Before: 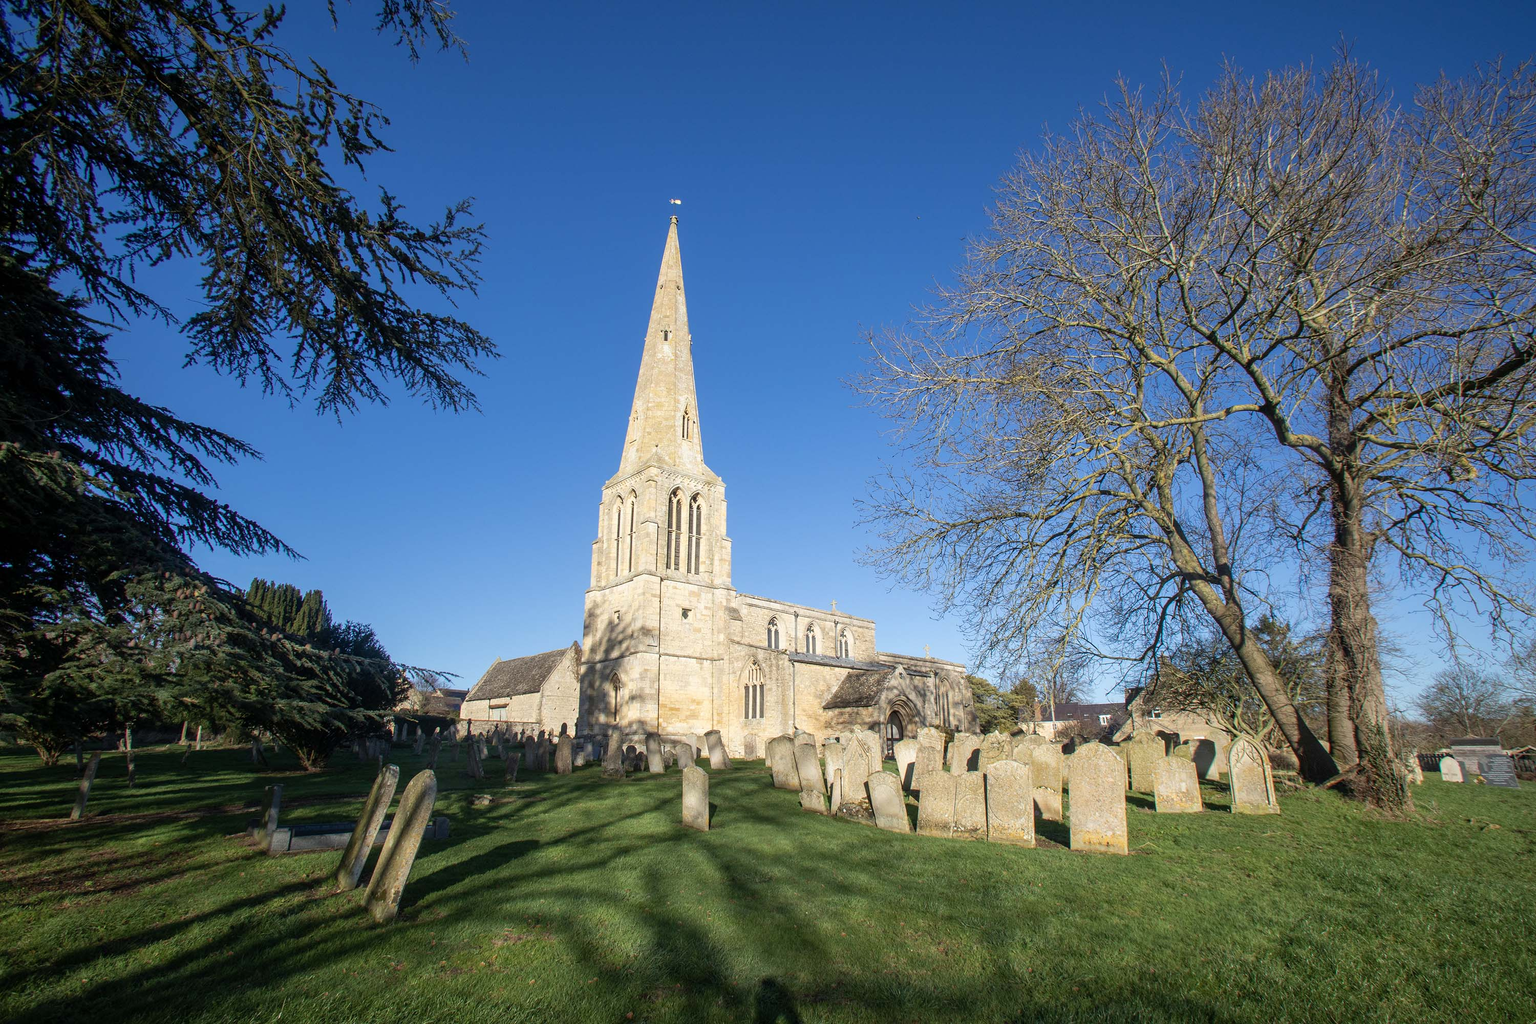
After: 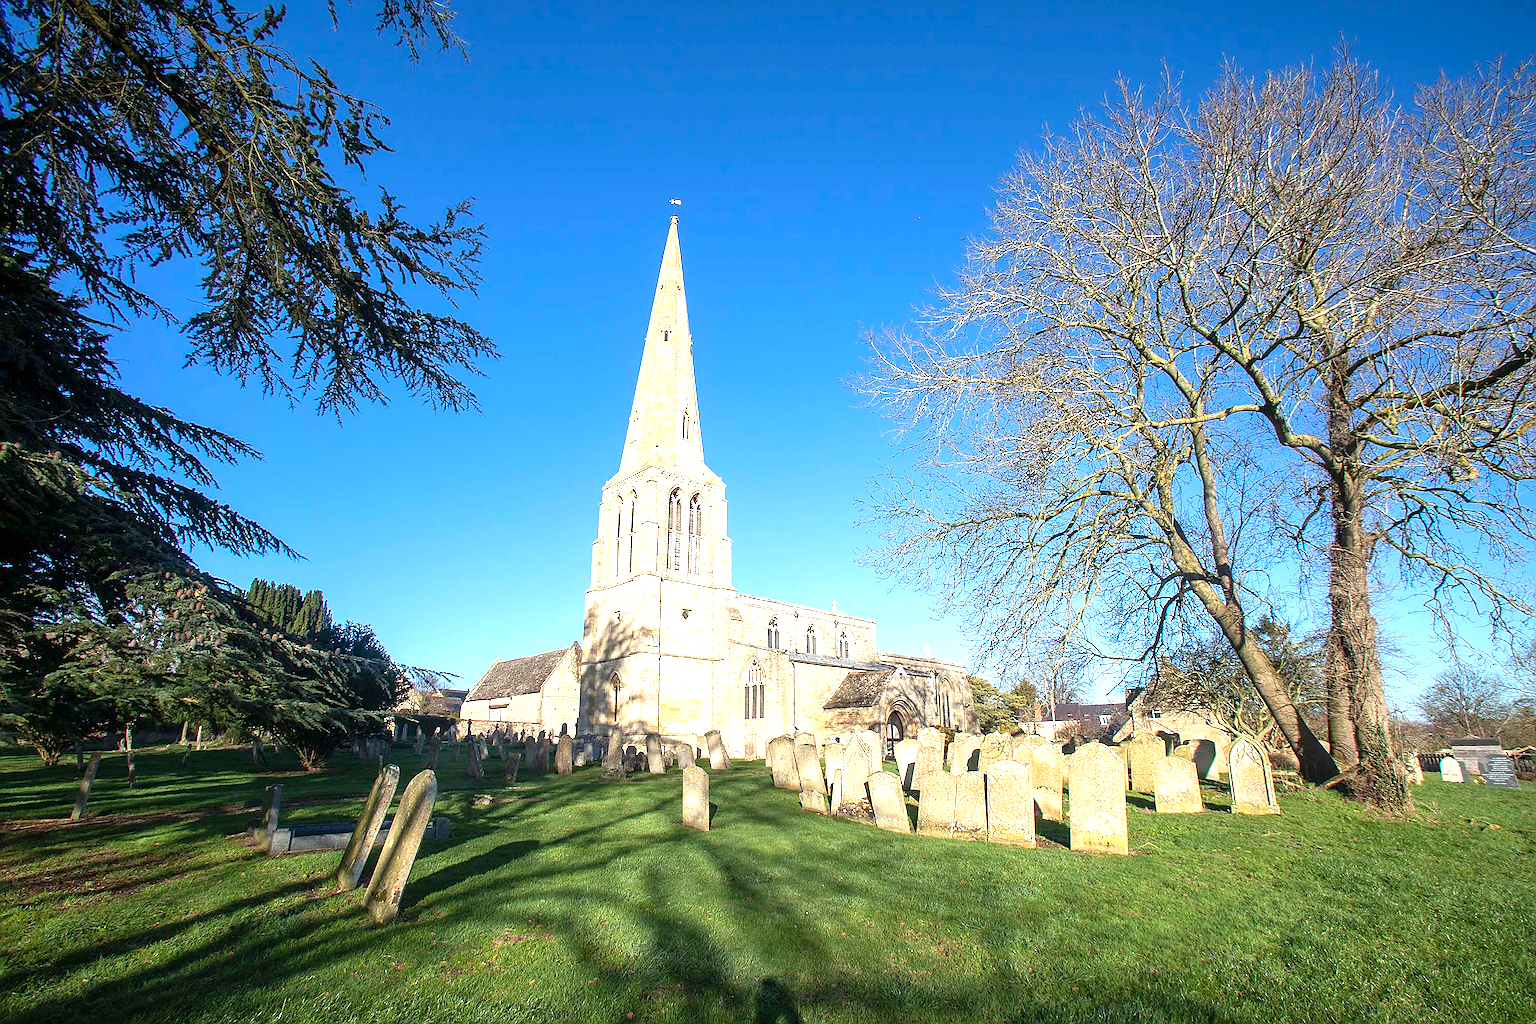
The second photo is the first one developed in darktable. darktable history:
exposure: exposure 0.99 EV, compensate highlight preservation false
sharpen: radius 1.414, amount 1.258, threshold 0.828
